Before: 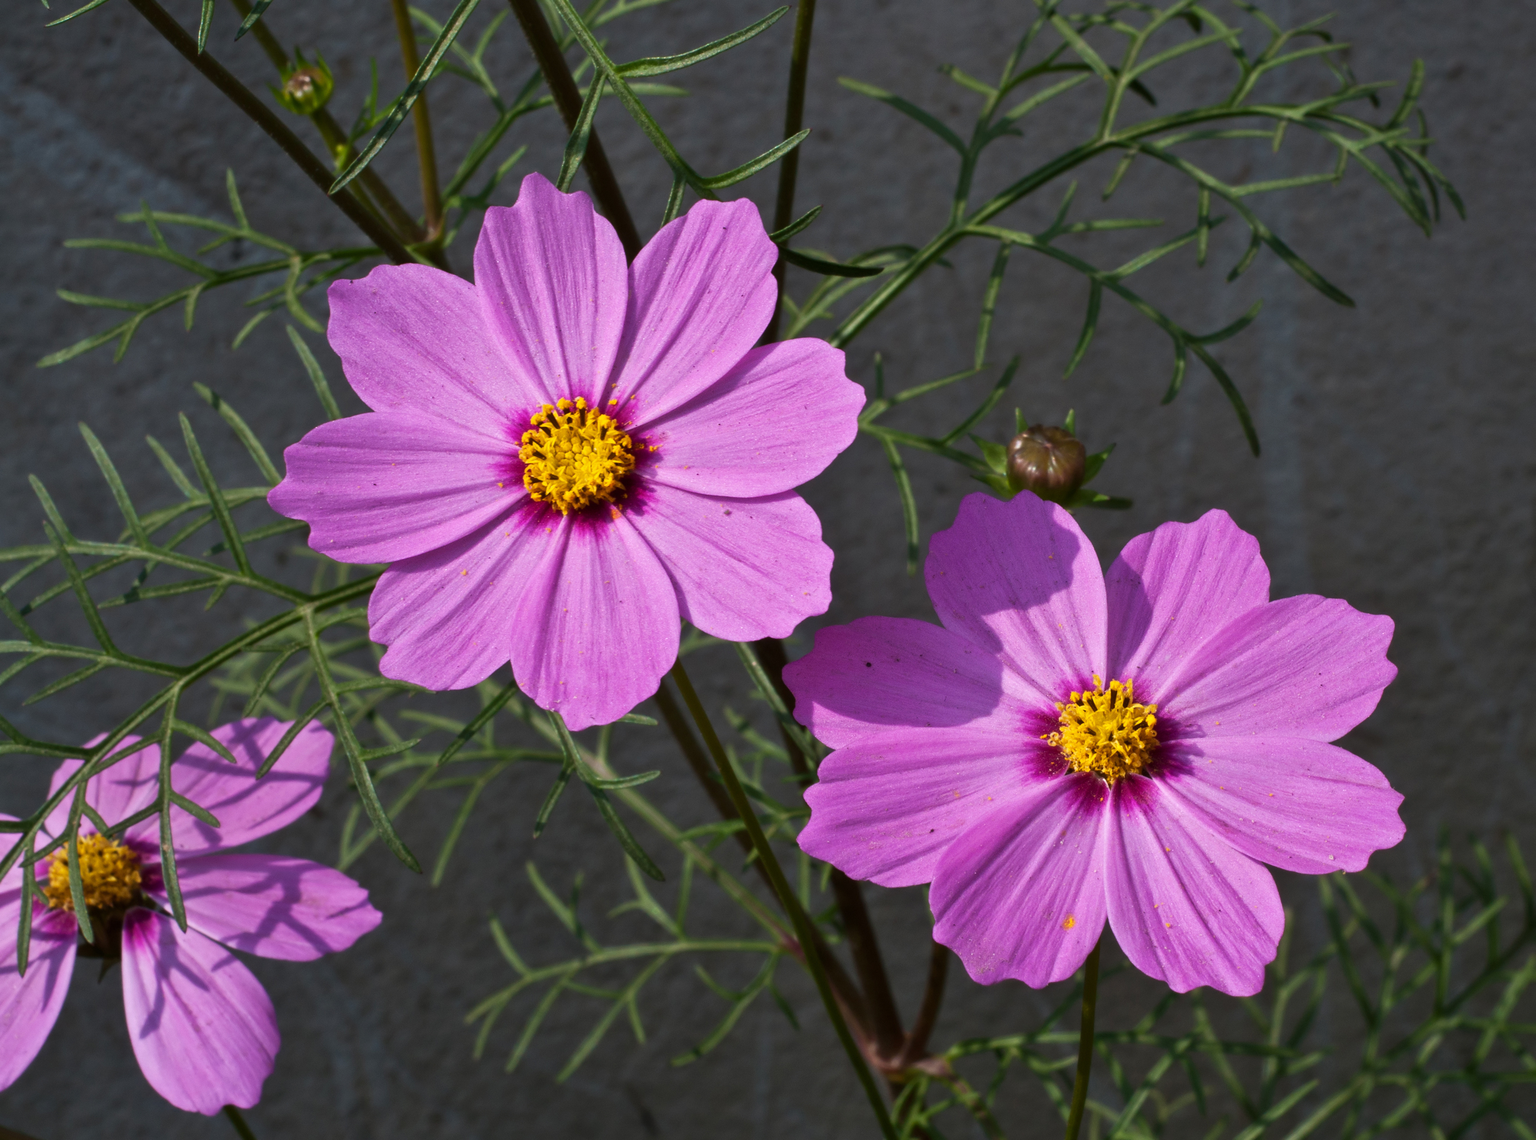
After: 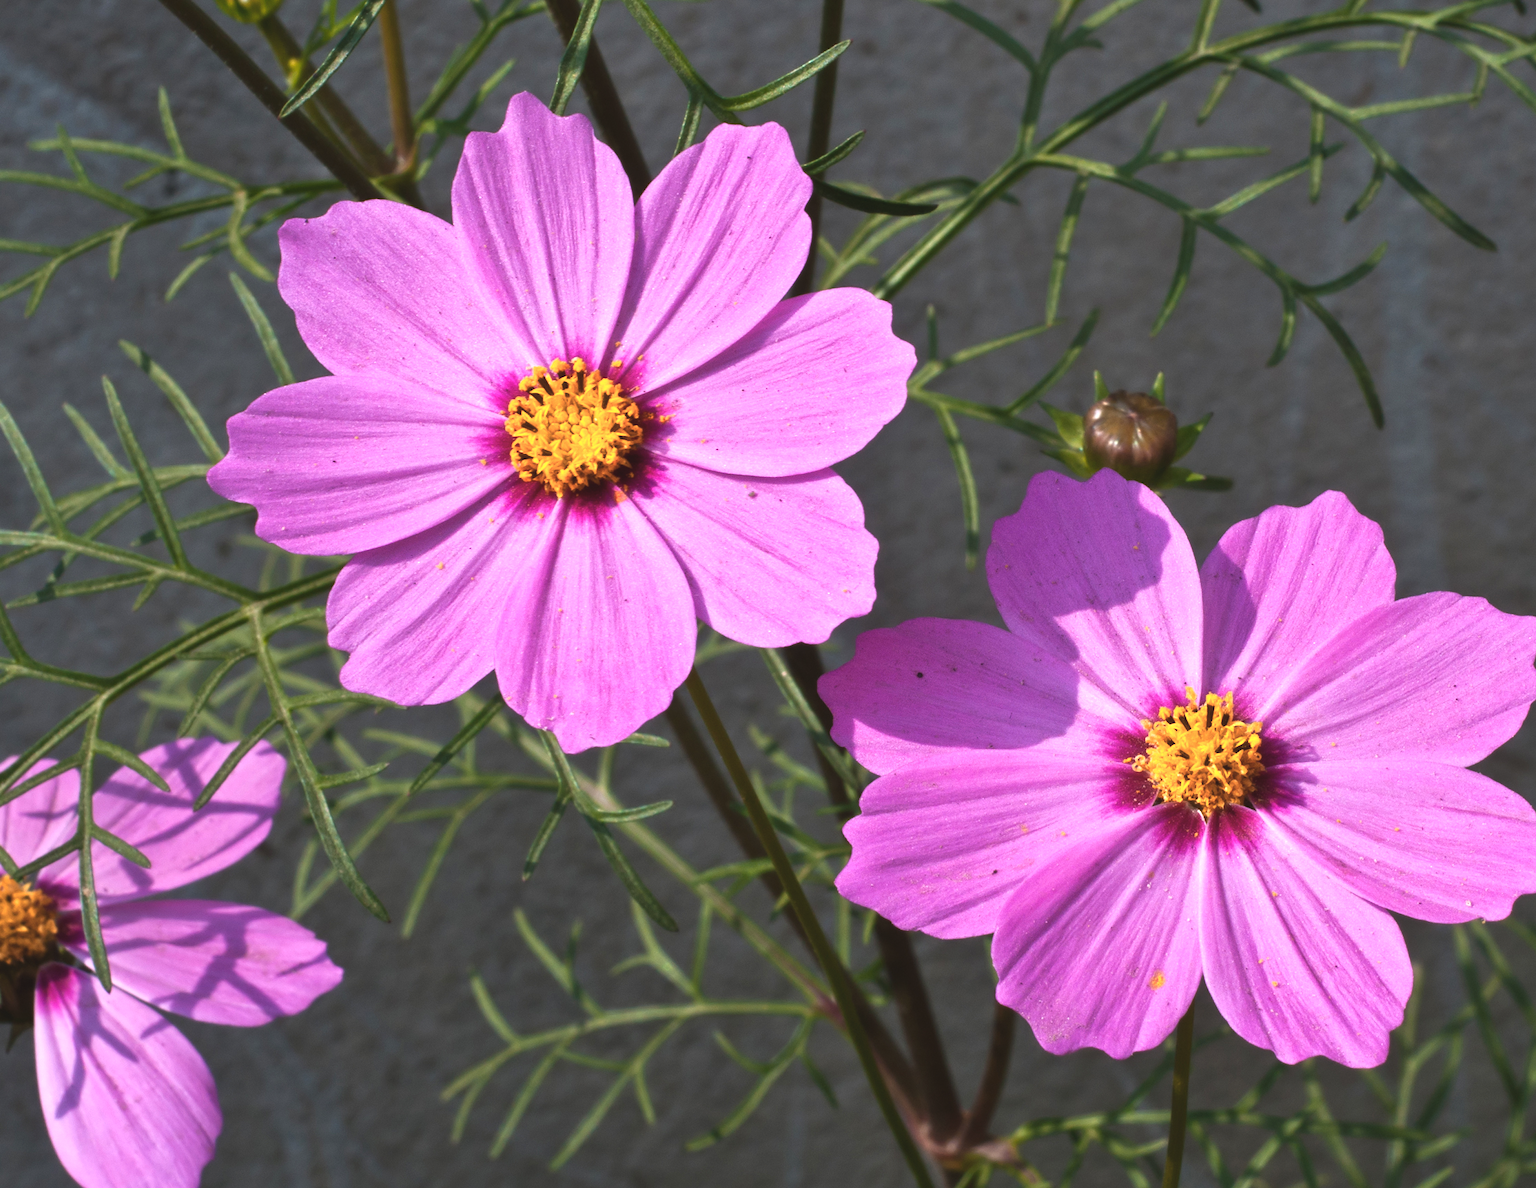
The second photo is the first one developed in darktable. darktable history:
exposure: black level correction -0.005, exposure 0.614 EV, compensate highlight preservation false
crop: left 6.08%, top 8.386%, right 9.549%, bottom 3.625%
color zones: curves: ch1 [(0, 0.455) (0.063, 0.455) (0.286, 0.495) (0.429, 0.5) (0.571, 0.5) (0.714, 0.5) (0.857, 0.5) (1, 0.455)]; ch2 [(0, 0.532) (0.063, 0.521) (0.233, 0.447) (0.429, 0.489) (0.571, 0.5) (0.714, 0.5) (0.857, 0.5) (1, 0.532)]
